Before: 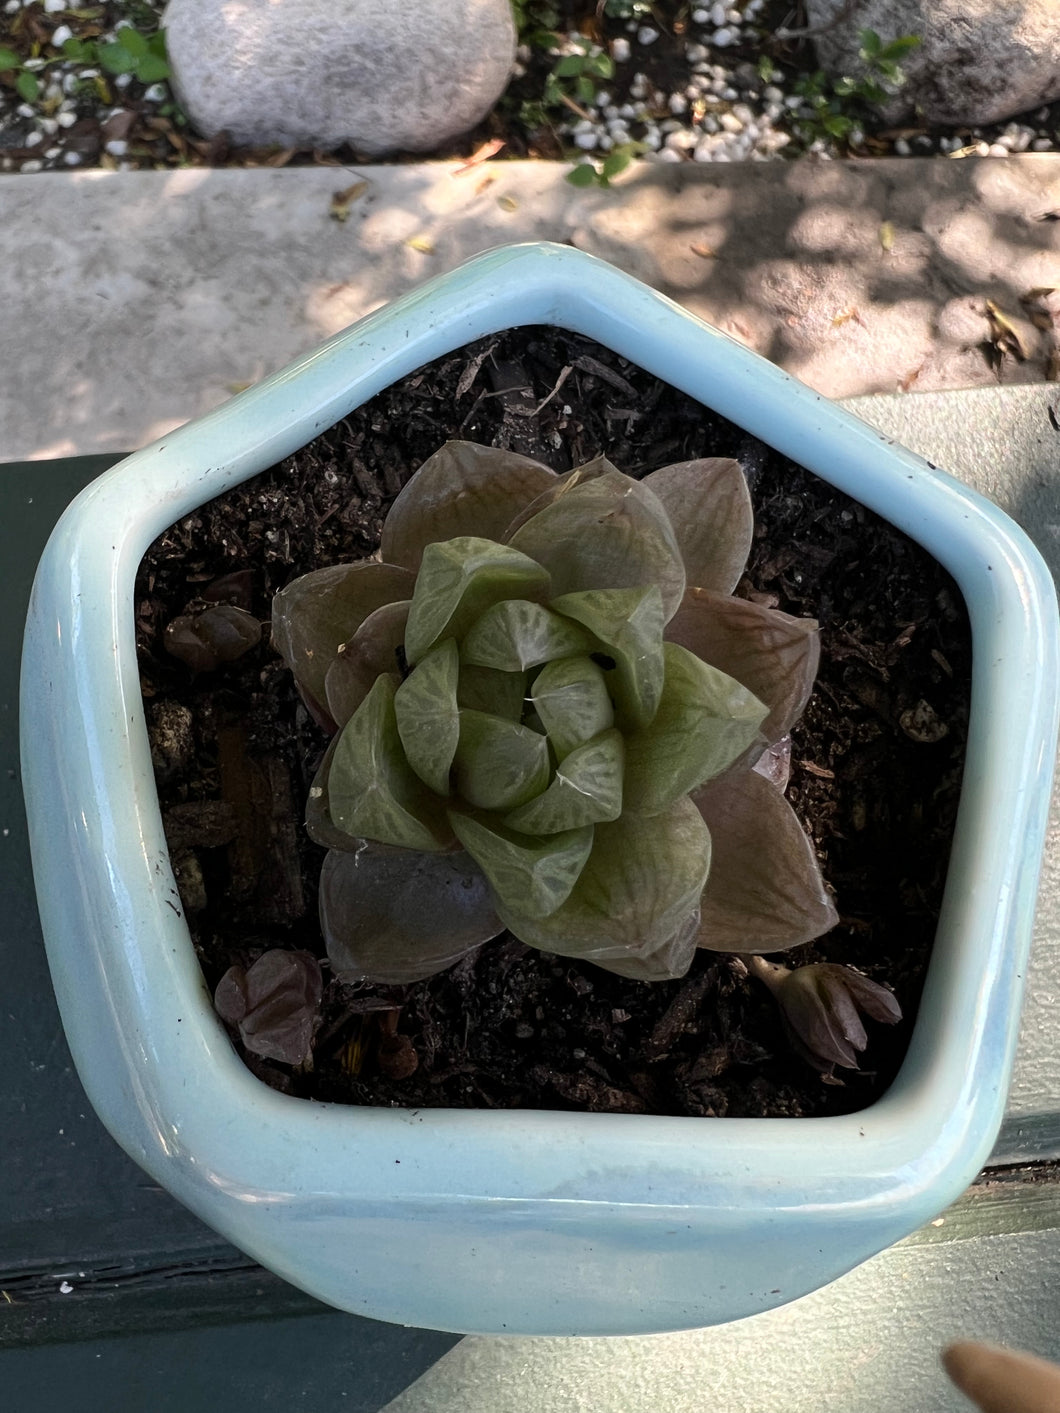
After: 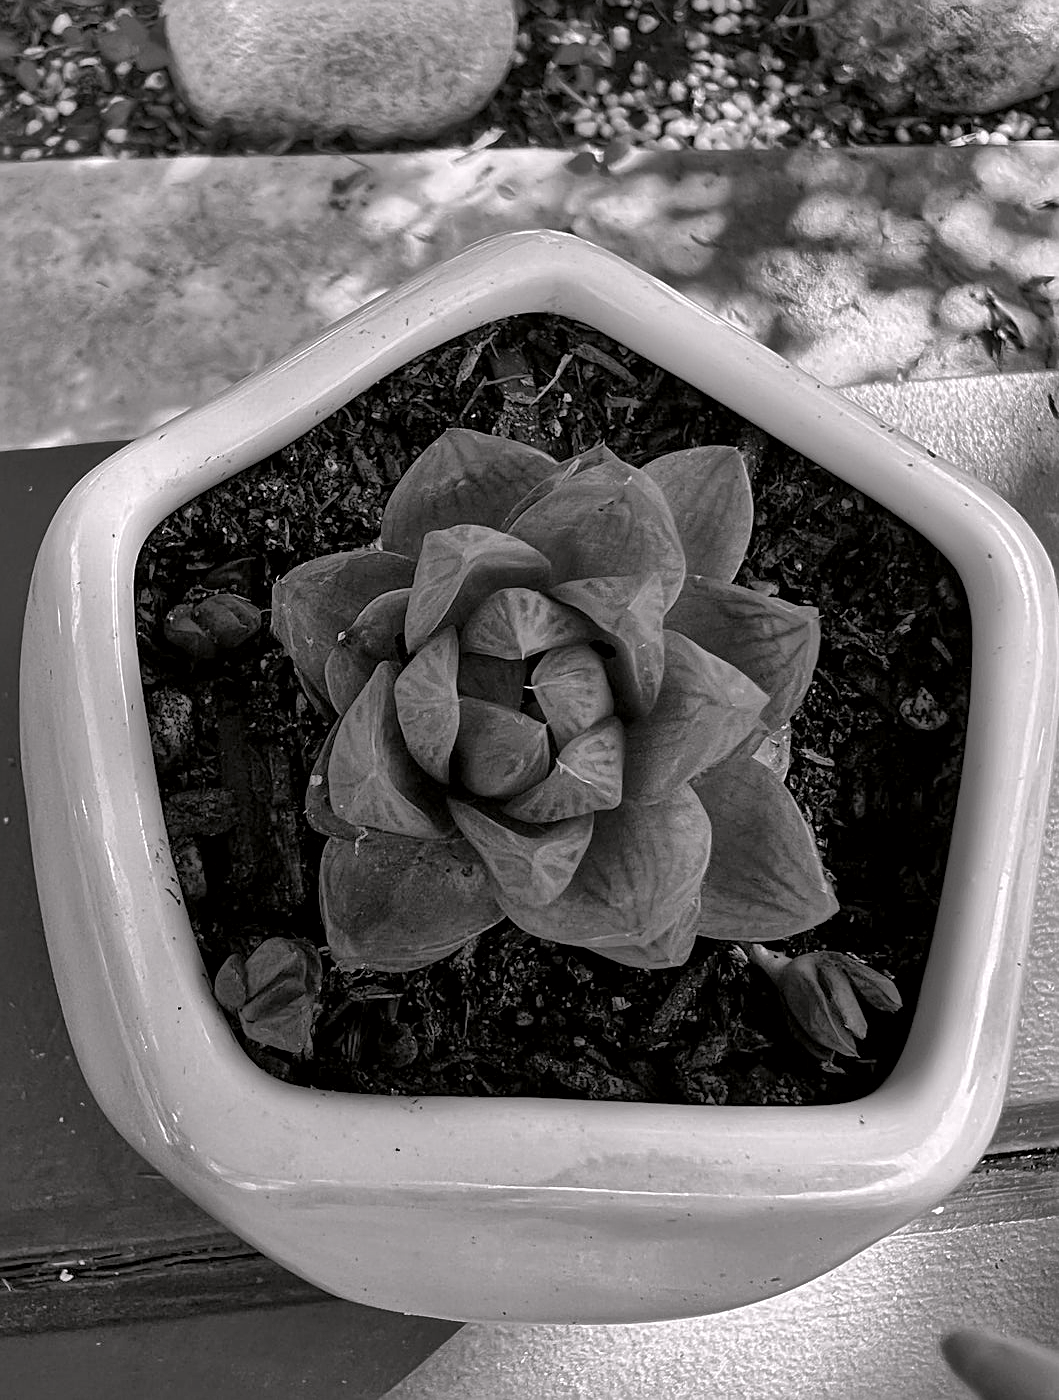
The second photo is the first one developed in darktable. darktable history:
crop: top 0.882%, right 0.094%
shadows and highlights: on, module defaults
sharpen: on, module defaults
color correction: highlights a* 3.1, highlights b* -1.43, shadows a* -0.114, shadows b* 1.74, saturation 0.975
color calibration: output gray [0.21, 0.42, 0.37, 0], illuminant custom, x 0.348, y 0.365, temperature 4952.92 K
local contrast: mode bilateral grid, contrast 20, coarseness 49, detail 149%, midtone range 0.2
